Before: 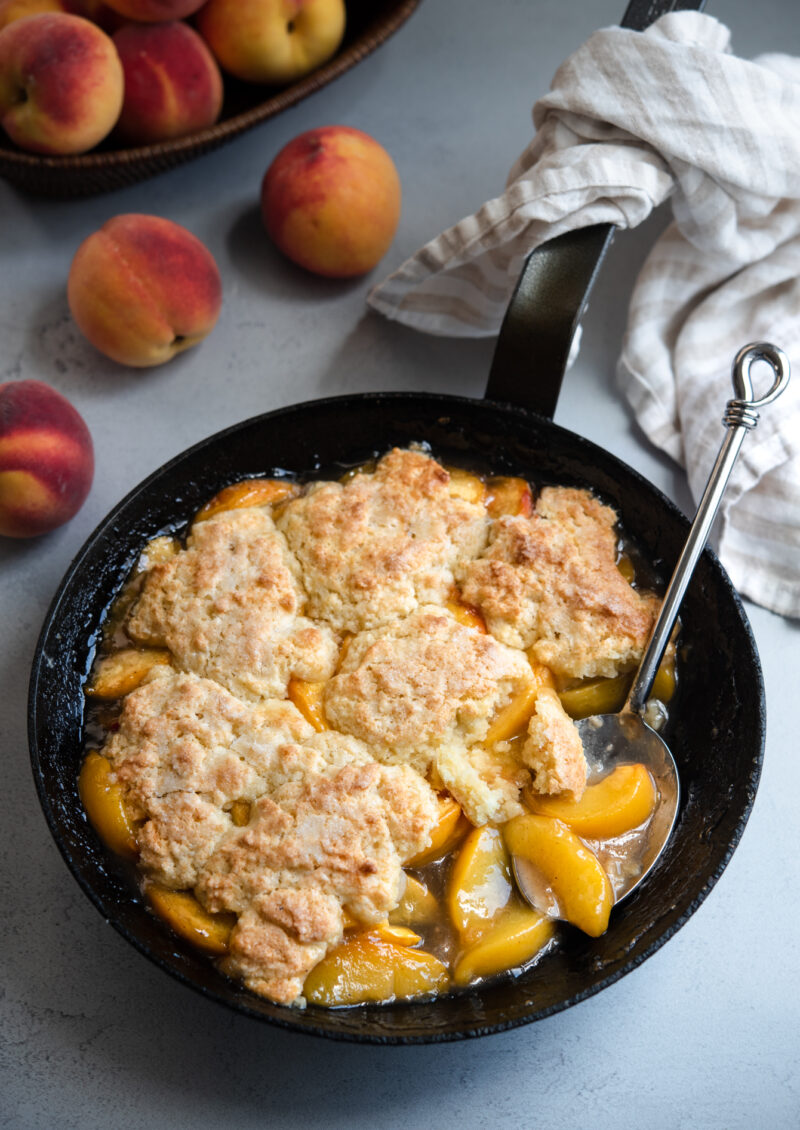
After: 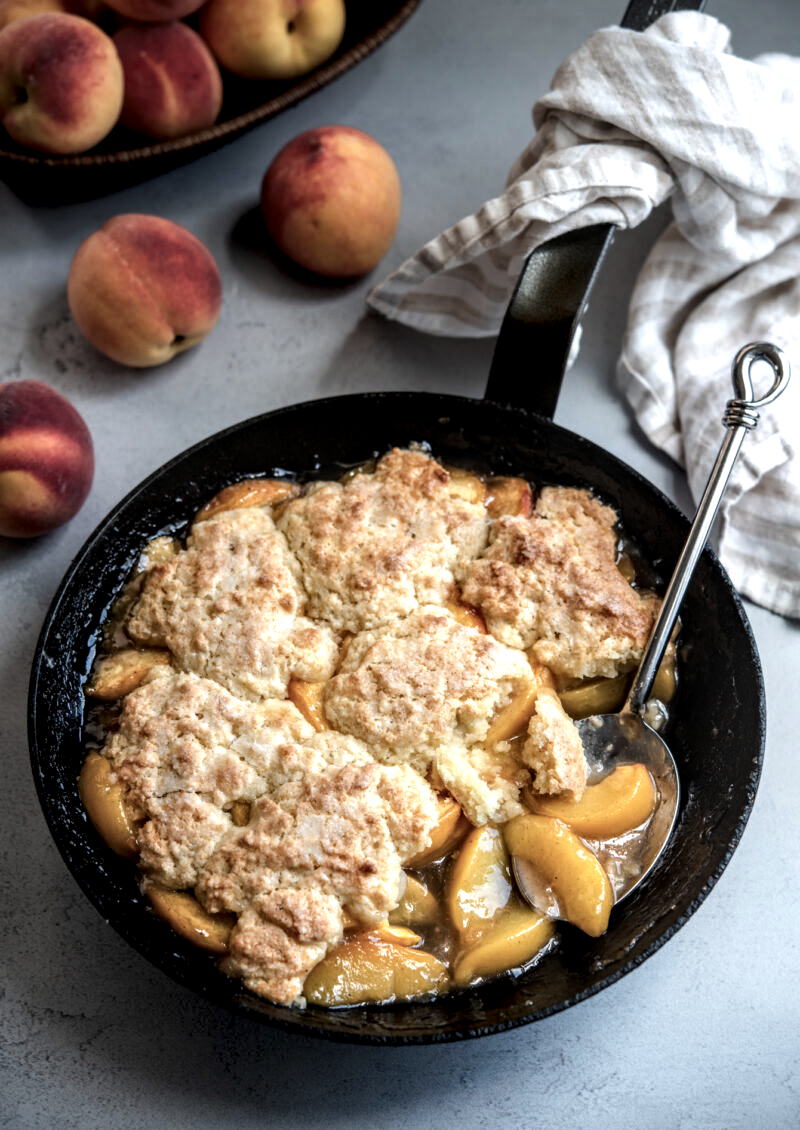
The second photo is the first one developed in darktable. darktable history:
local contrast: highlights 27%, detail 150%
color balance rgb: perceptual saturation grading › global saturation -27.429%, global vibrance 24.993%, contrast 10.08%
